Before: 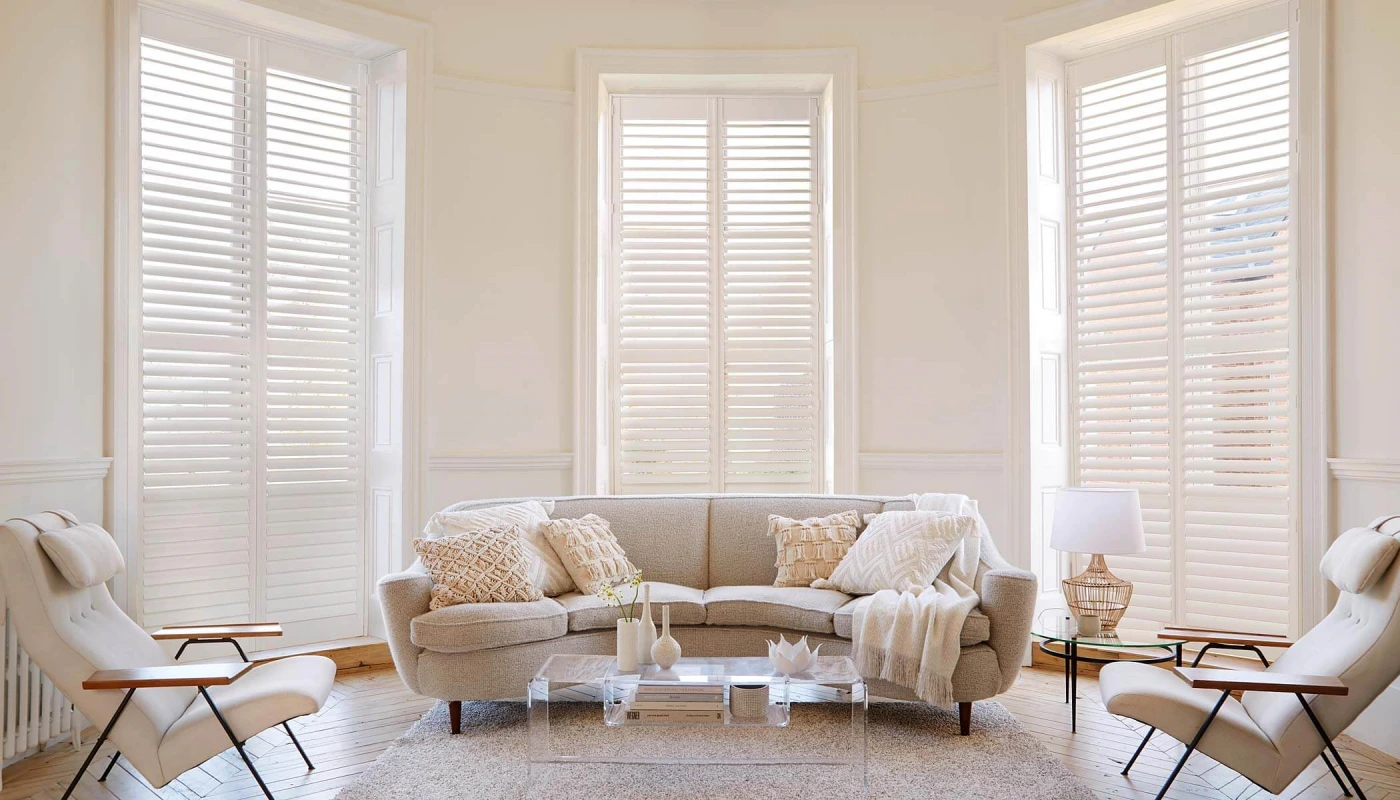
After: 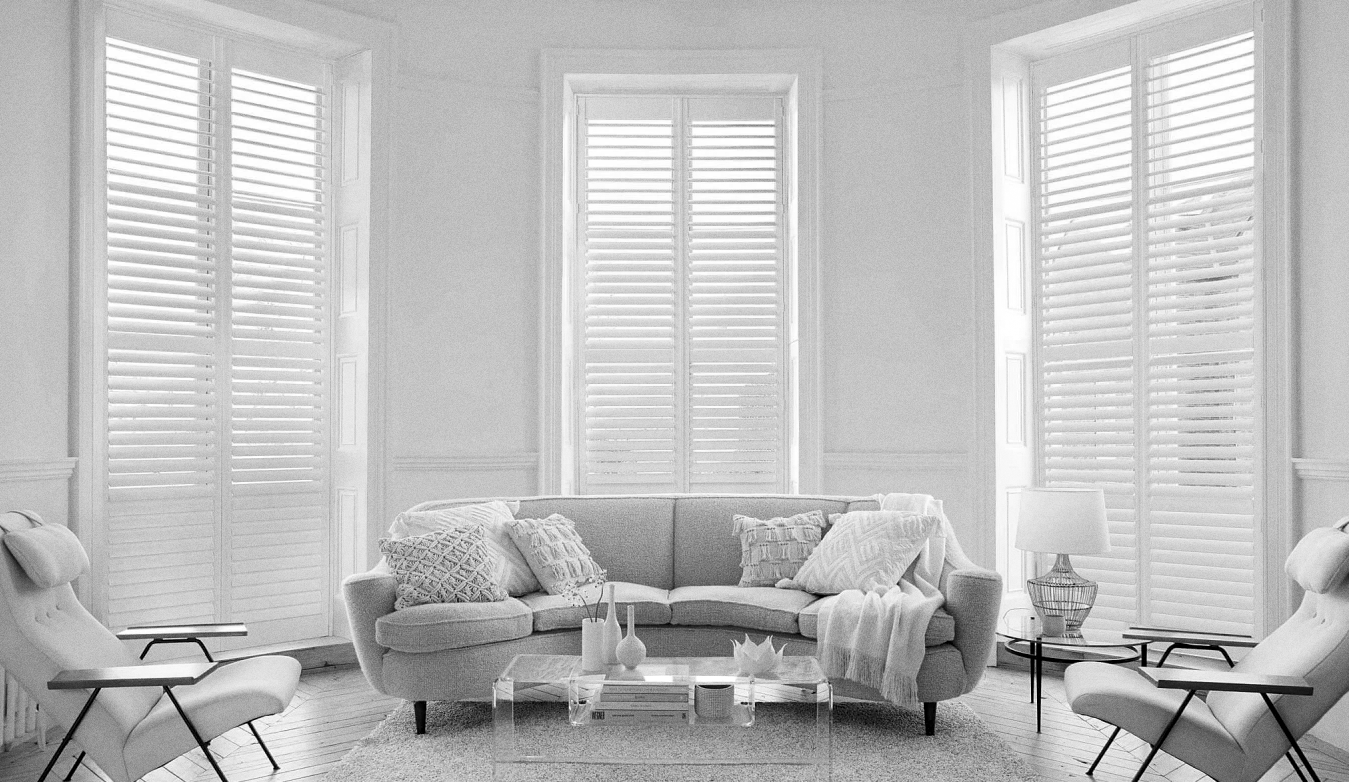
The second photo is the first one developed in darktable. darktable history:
monochrome: a -11.7, b 1.62, size 0.5, highlights 0.38
contrast equalizer: octaves 7, y [[0.6 ×6], [0.55 ×6], [0 ×6], [0 ×6], [0 ×6]], mix 0.15
tone equalizer: on, module defaults
crop and rotate: left 2.536%, right 1.107%, bottom 2.246%
grain: on, module defaults
